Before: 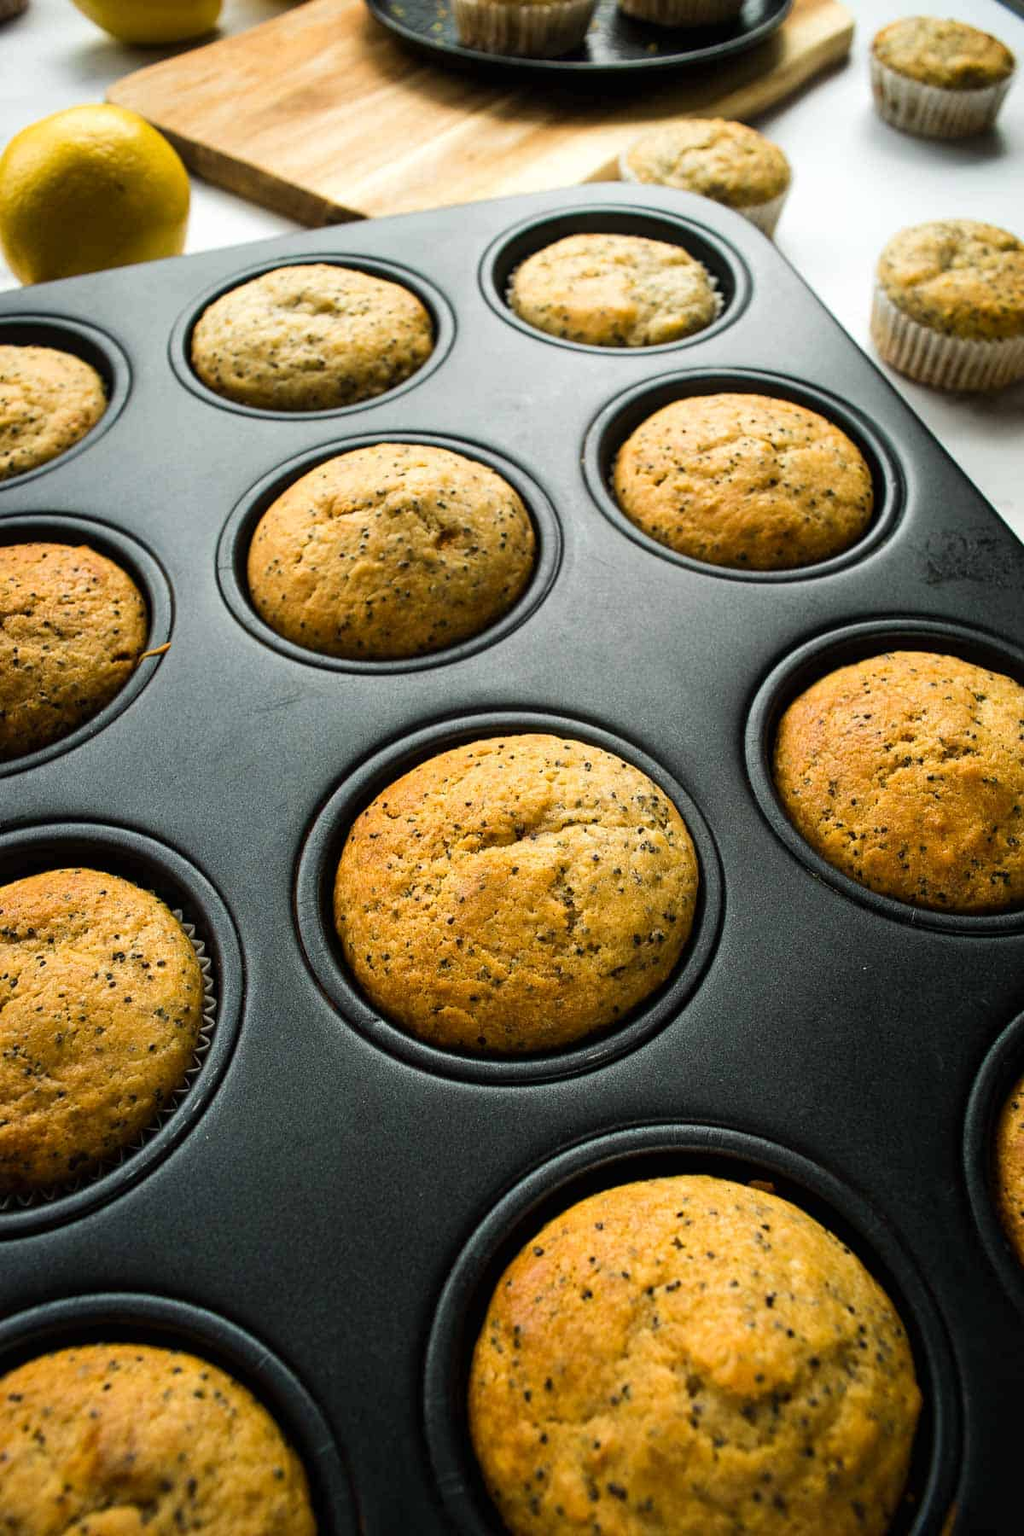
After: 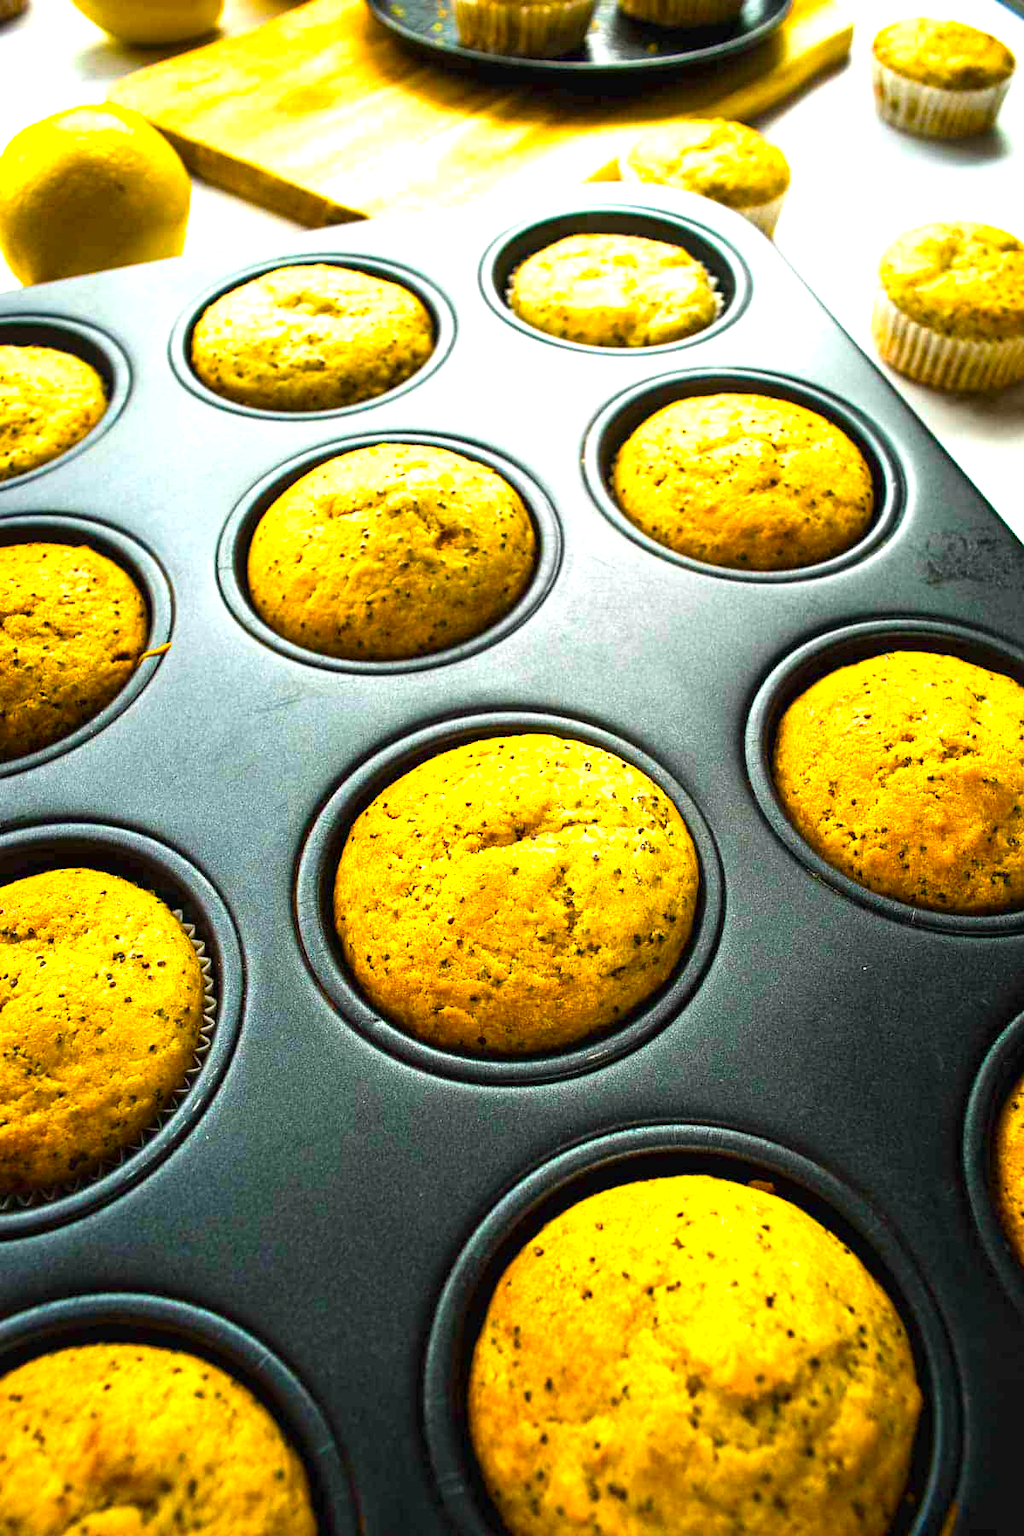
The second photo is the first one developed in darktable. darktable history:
exposure: black level correction 0, exposure 1.2 EV, compensate highlight preservation false
color balance rgb: linear chroma grading › global chroma 23.15%, perceptual saturation grading › global saturation 28.7%, perceptual saturation grading › mid-tones 12.04%, perceptual saturation grading › shadows 10.19%, global vibrance 22.22%
